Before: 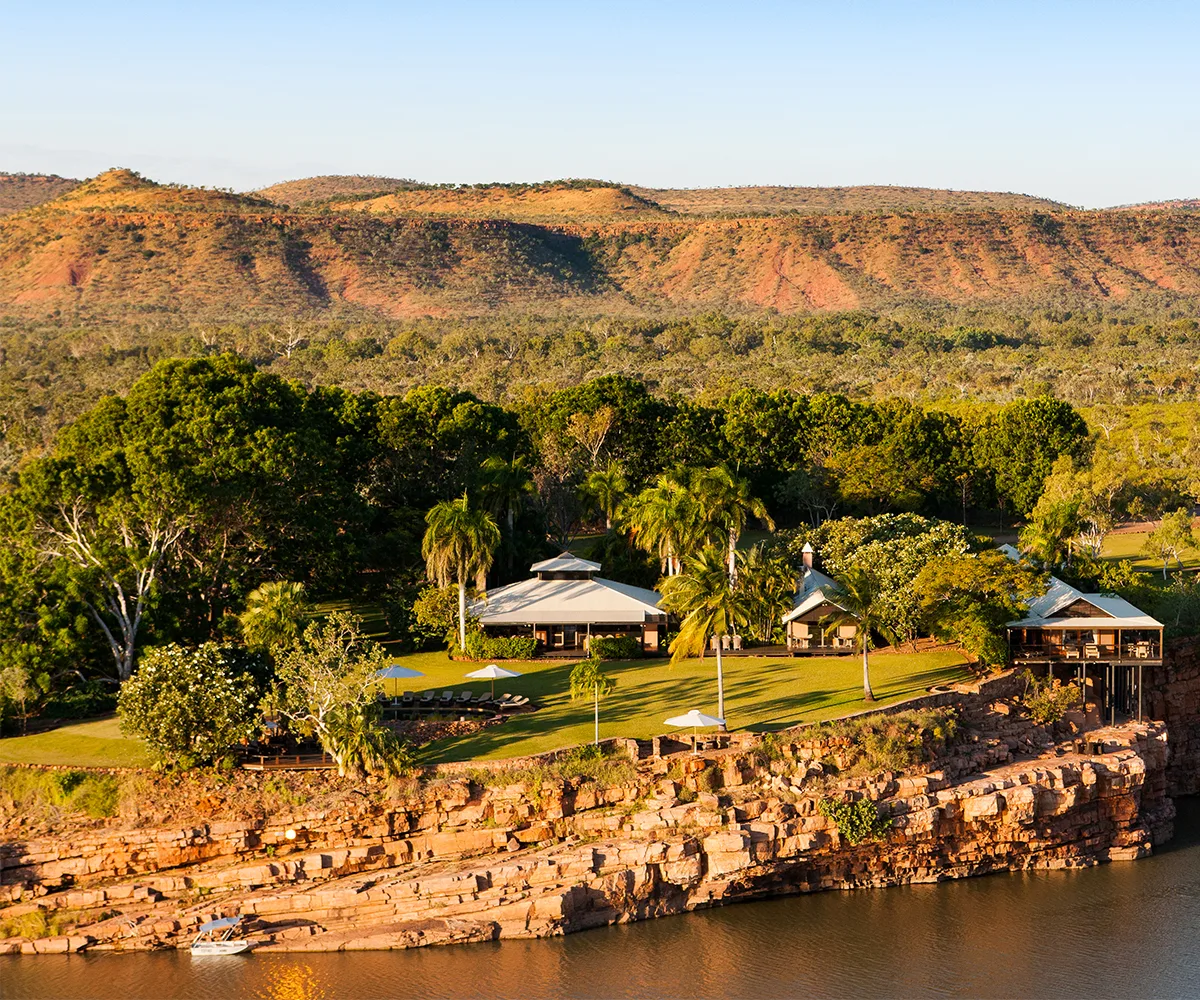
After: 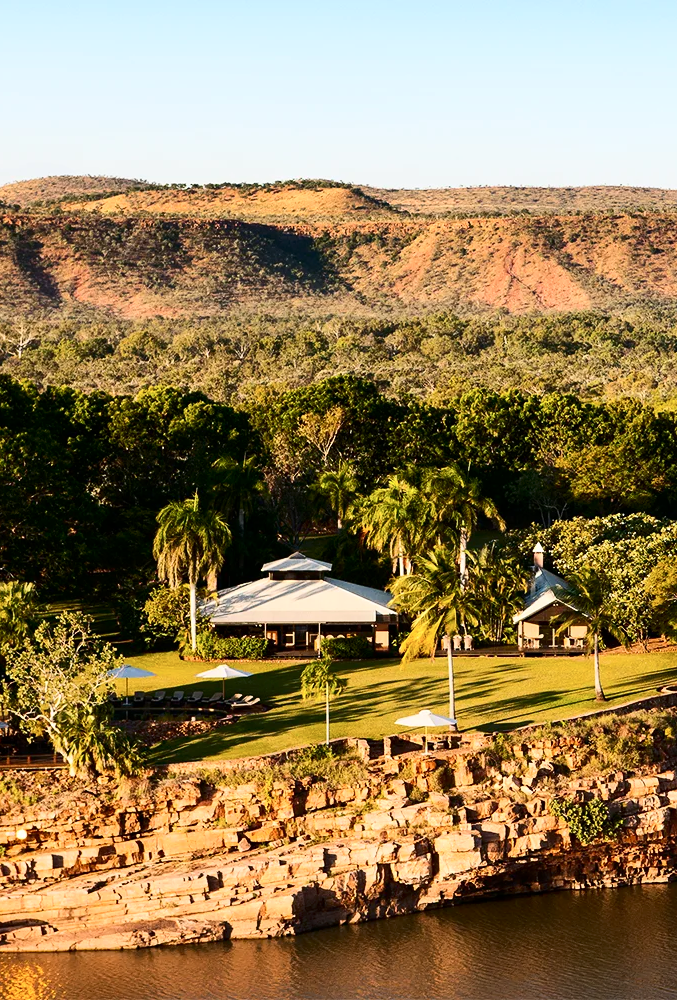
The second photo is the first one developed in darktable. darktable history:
contrast brightness saturation: contrast 0.279
crop and rotate: left 22.499%, right 21.057%
